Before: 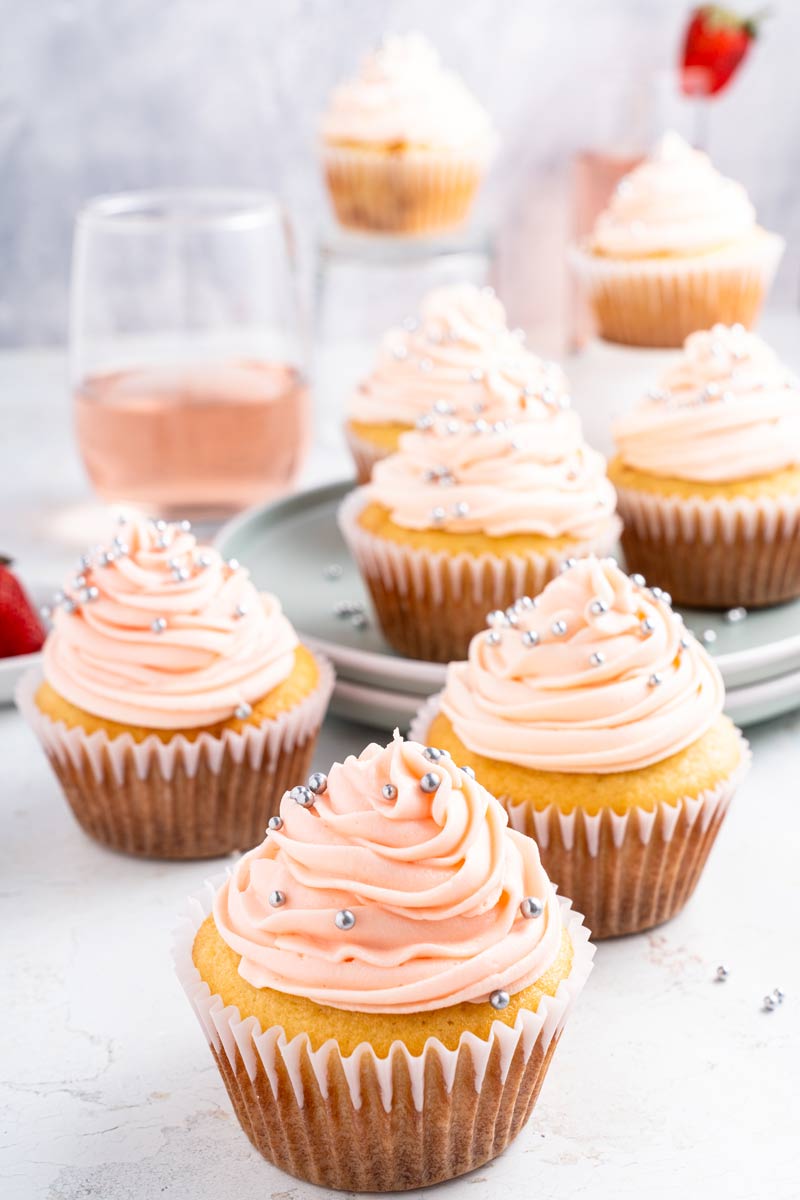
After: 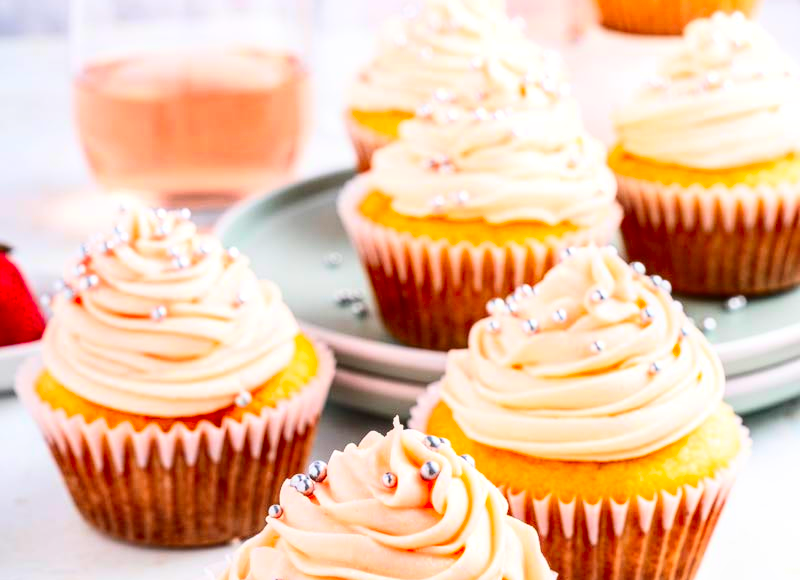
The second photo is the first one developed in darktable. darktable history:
crop and rotate: top 26.056%, bottom 25.543%
contrast brightness saturation: contrast 0.26, brightness 0.02, saturation 0.87
local contrast: on, module defaults
